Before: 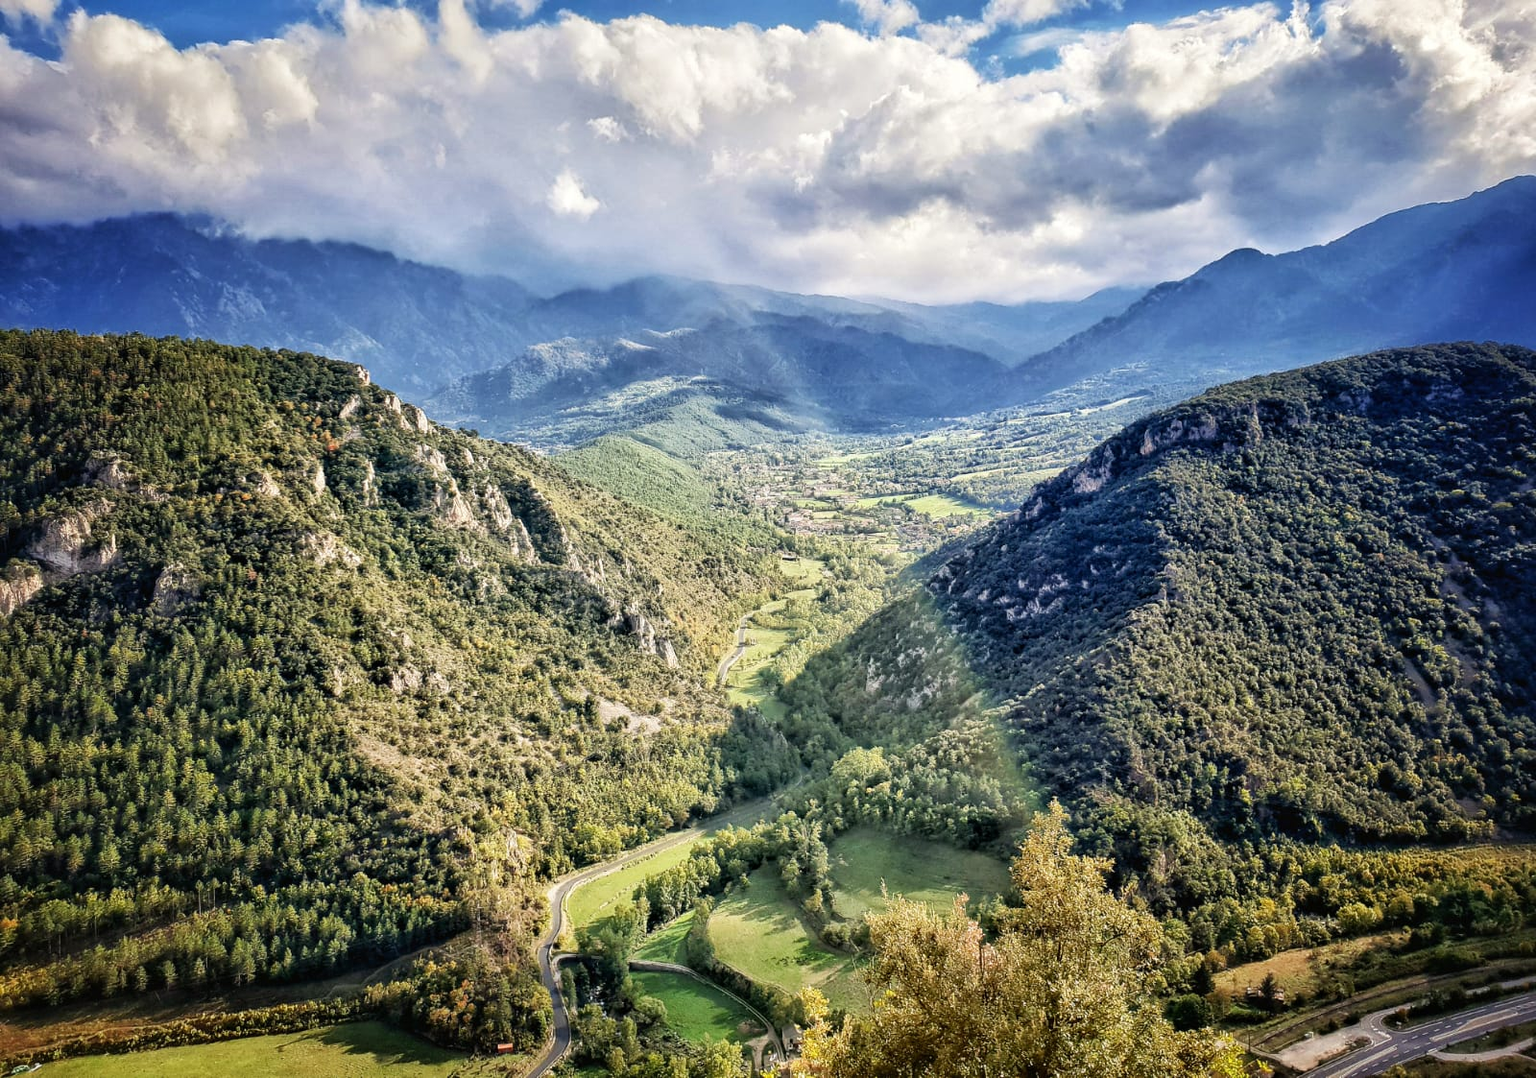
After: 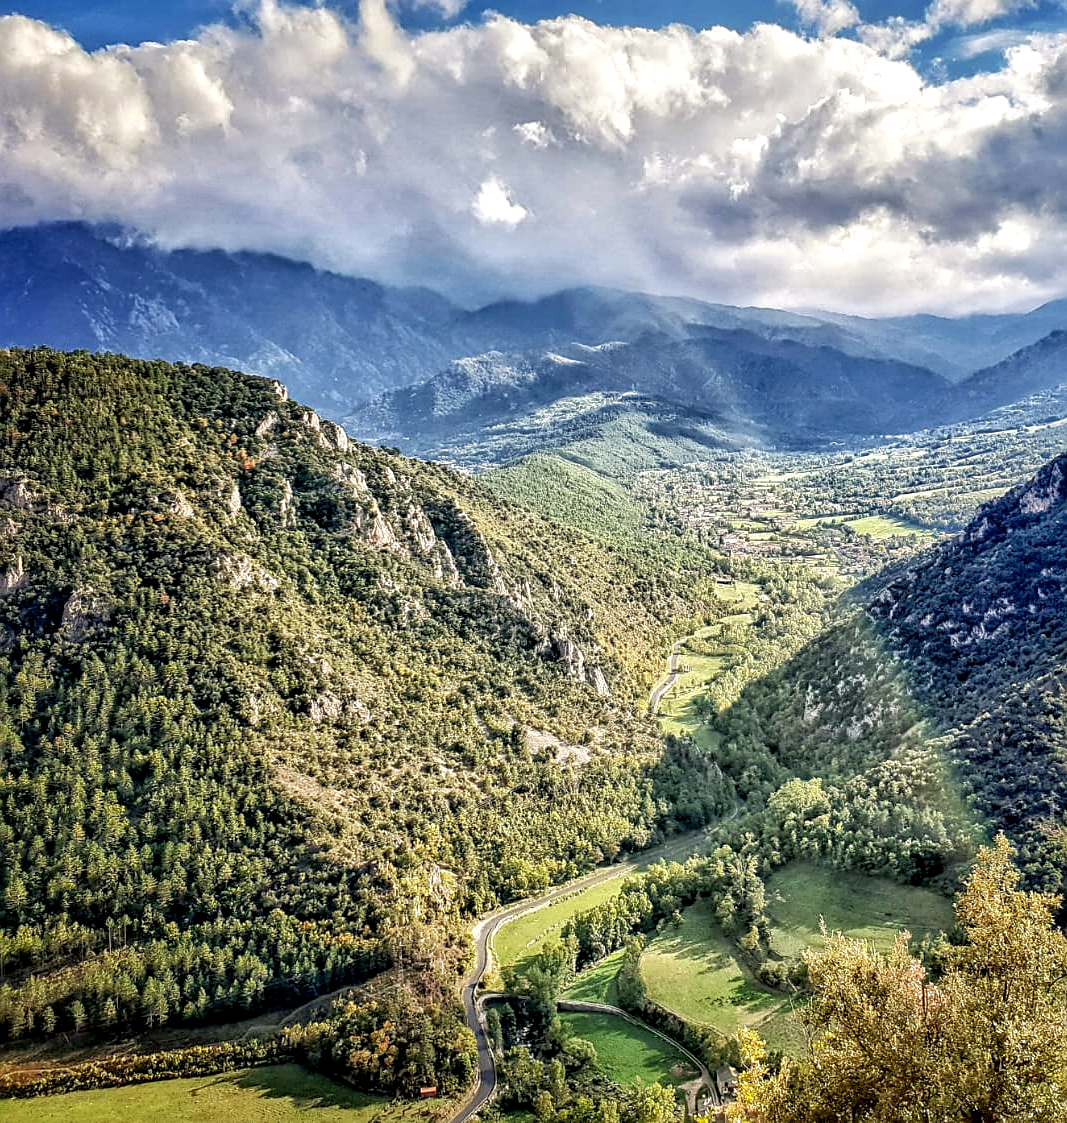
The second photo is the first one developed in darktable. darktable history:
local contrast: detail 144%
crop and rotate: left 6.223%, right 27.081%
sharpen: amount 0.537
shadows and highlights: on, module defaults
